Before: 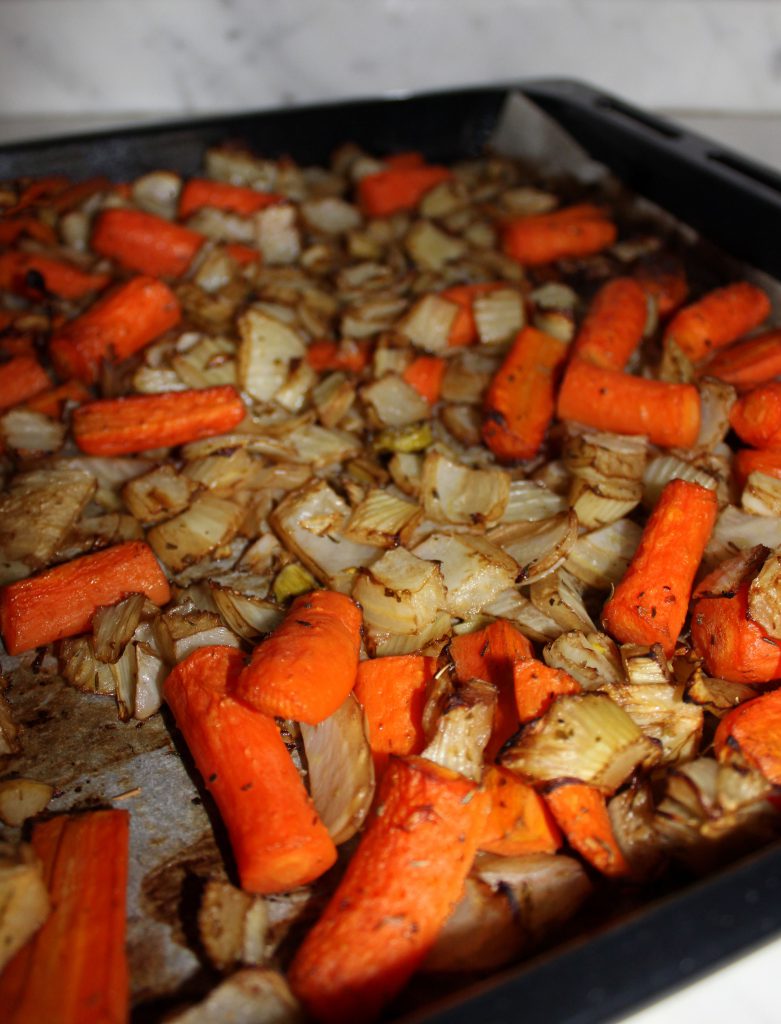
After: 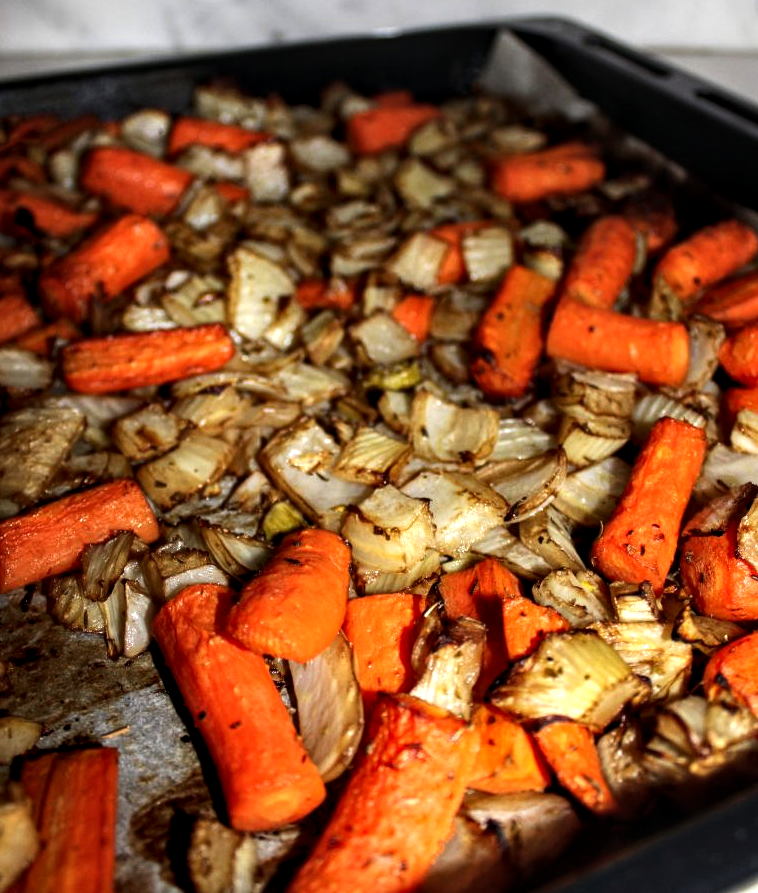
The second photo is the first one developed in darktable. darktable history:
tone equalizer: -8 EV -0.75 EV, -7 EV -0.7 EV, -6 EV -0.6 EV, -5 EV -0.4 EV, -3 EV 0.4 EV, -2 EV 0.6 EV, -1 EV 0.7 EV, +0 EV 0.75 EV, edges refinement/feathering 500, mask exposure compensation -1.57 EV, preserve details no
local contrast: on, module defaults
crop: left 1.507%, top 6.147%, right 1.379%, bottom 6.637%
contrast equalizer: octaves 7, y [[0.6 ×6], [0.55 ×6], [0 ×6], [0 ×6], [0 ×6]], mix 0.35
